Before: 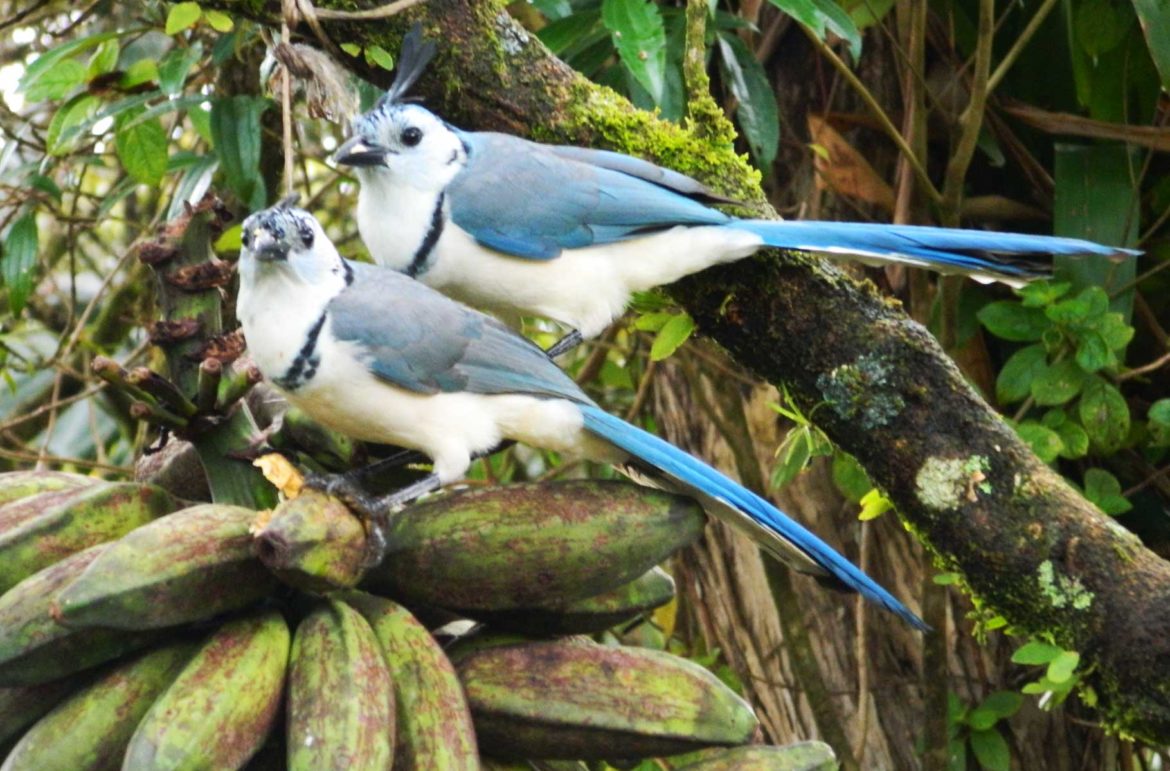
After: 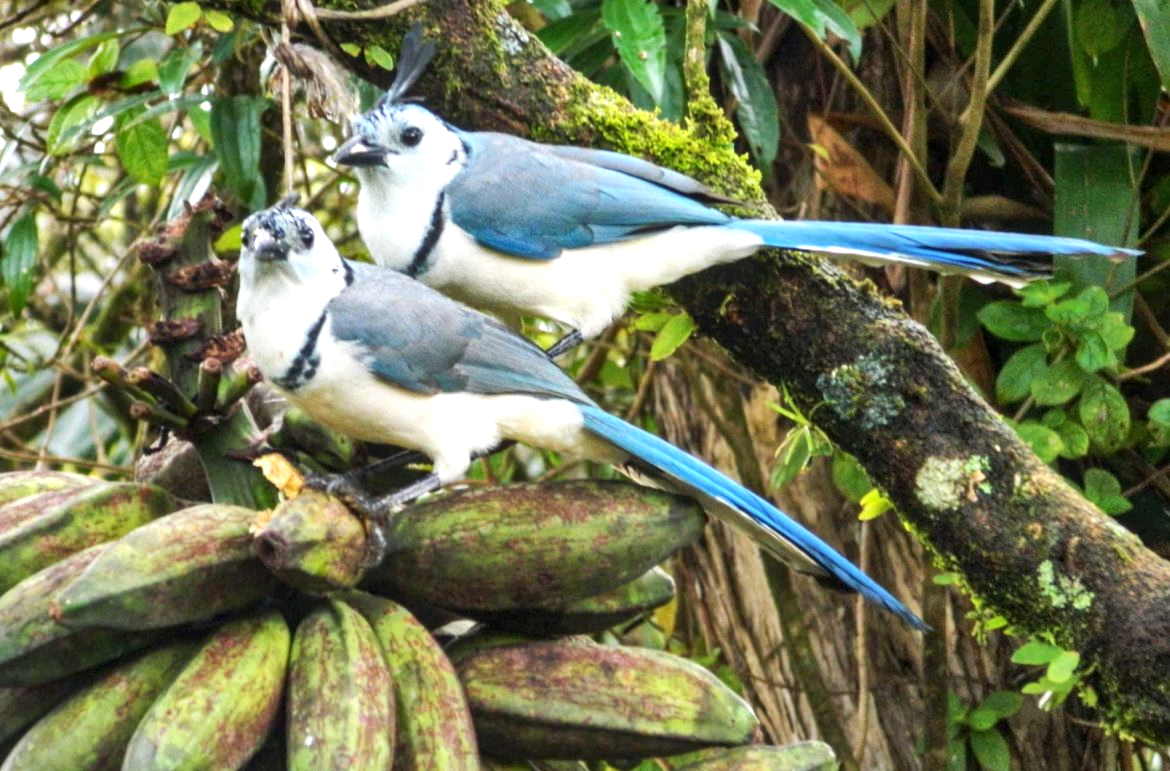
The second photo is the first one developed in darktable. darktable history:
local contrast: on, module defaults
shadows and highlights: low approximation 0.01, soften with gaussian
exposure: exposure 0.296 EV, compensate exposure bias true, compensate highlight preservation false
